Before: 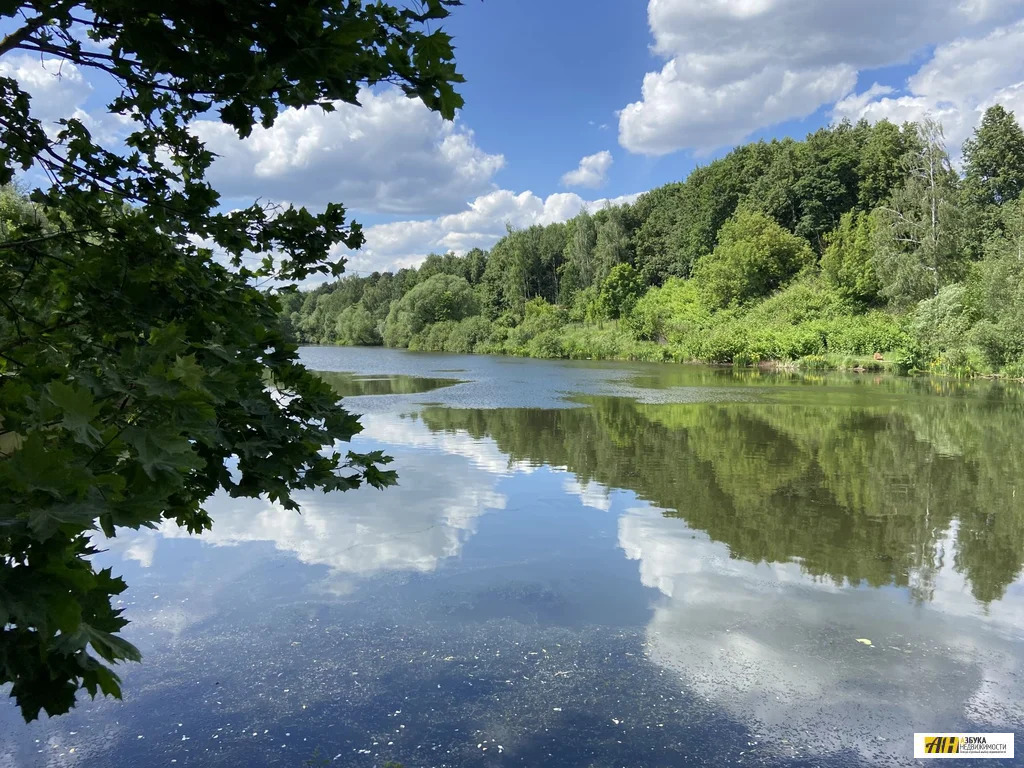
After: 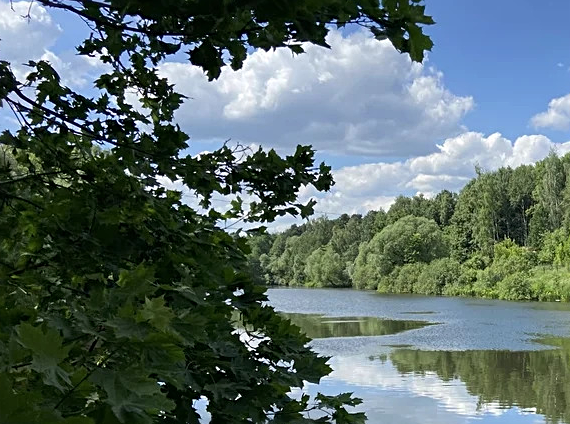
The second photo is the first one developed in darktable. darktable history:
crop and rotate: left 3.047%, top 7.591%, right 41.215%, bottom 37.17%
sharpen: radius 2.136, amount 0.384, threshold 0.028
